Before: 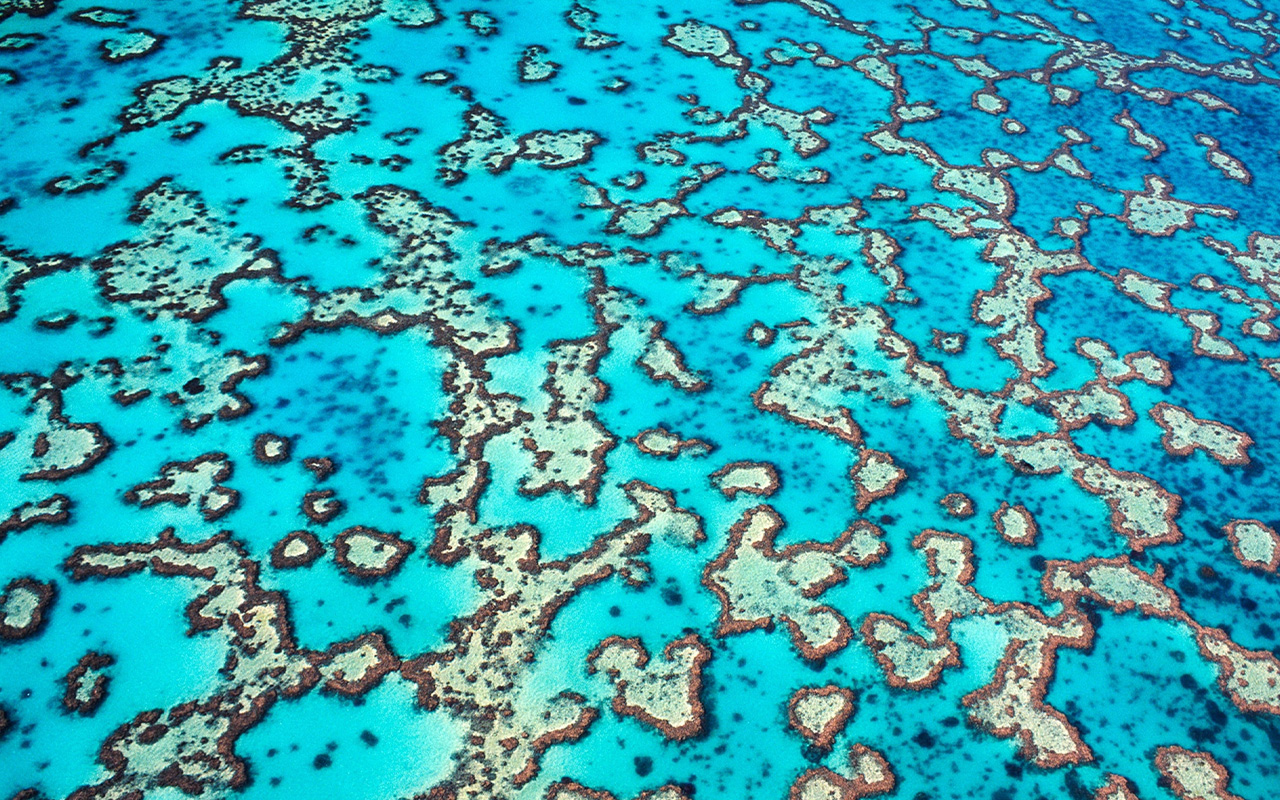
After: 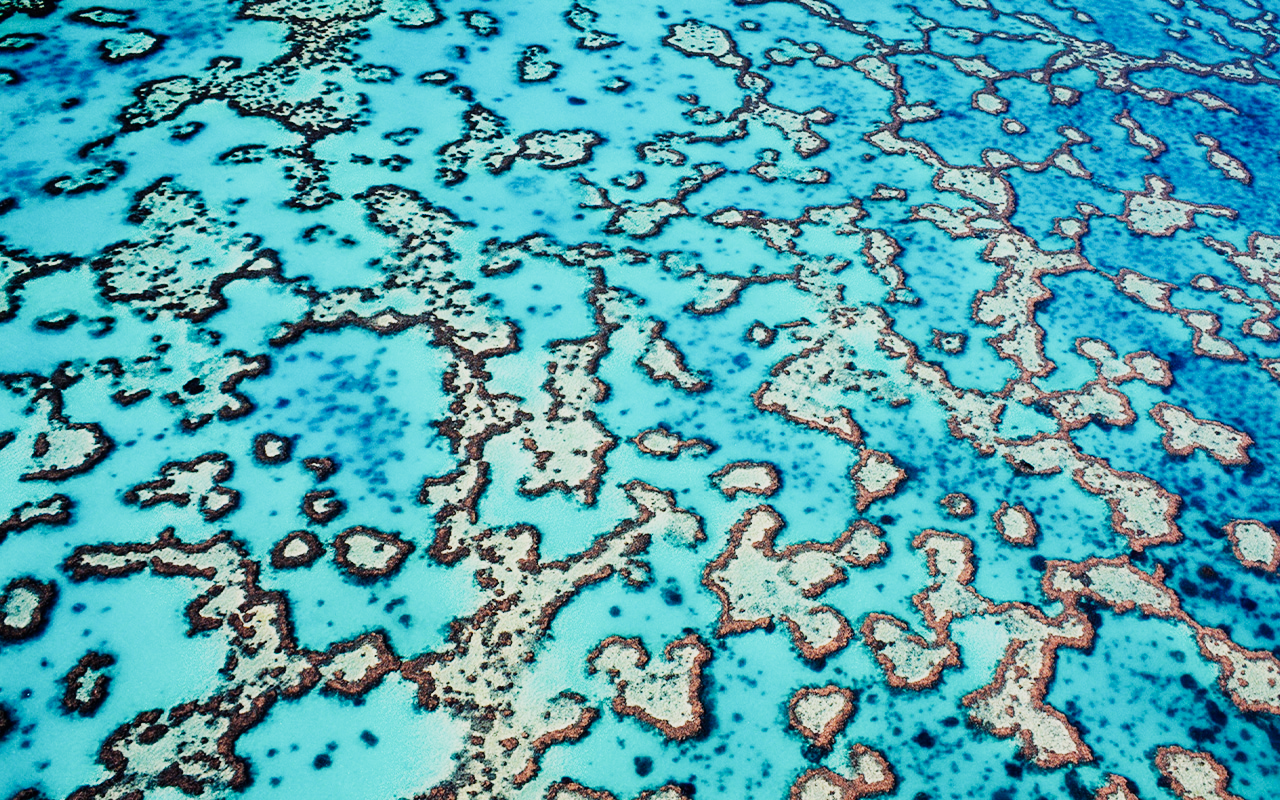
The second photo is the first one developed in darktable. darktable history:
sigmoid: contrast 1.8, skew -0.2, preserve hue 0%, red attenuation 0.1, red rotation 0.035, green attenuation 0.1, green rotation -0.017, blue attenuation 0.15, blue rotation -0.052, base primaries Rec2020
shadows and highlights: shadows -23.08, highlights 46.15, soften with gaussian
